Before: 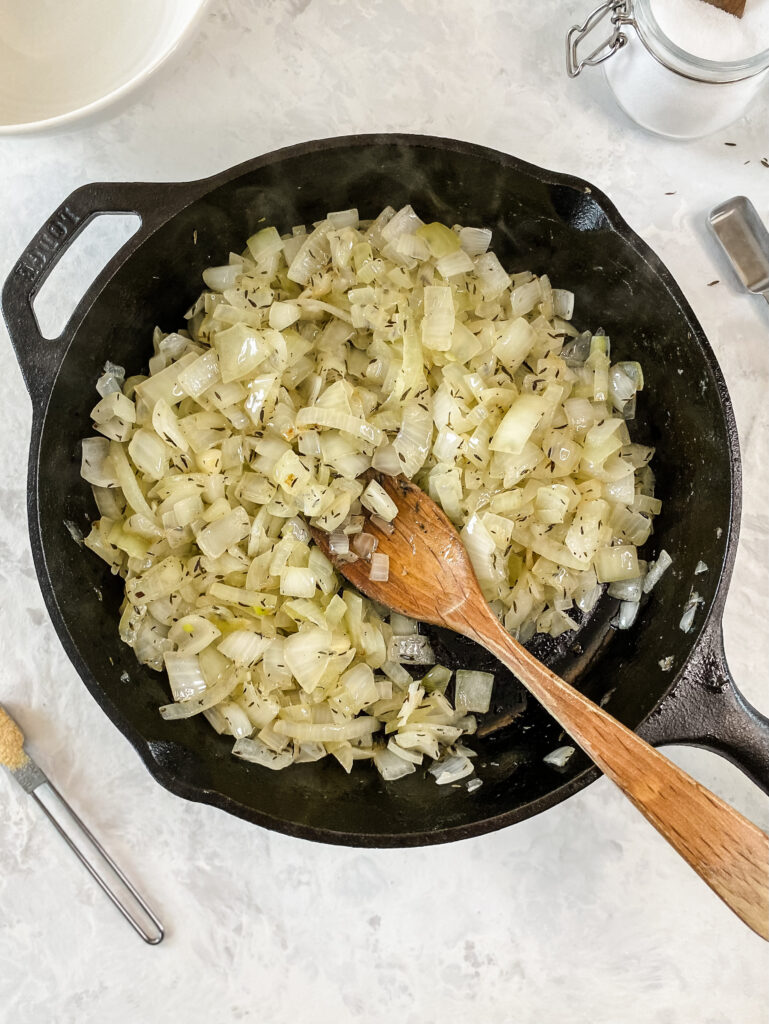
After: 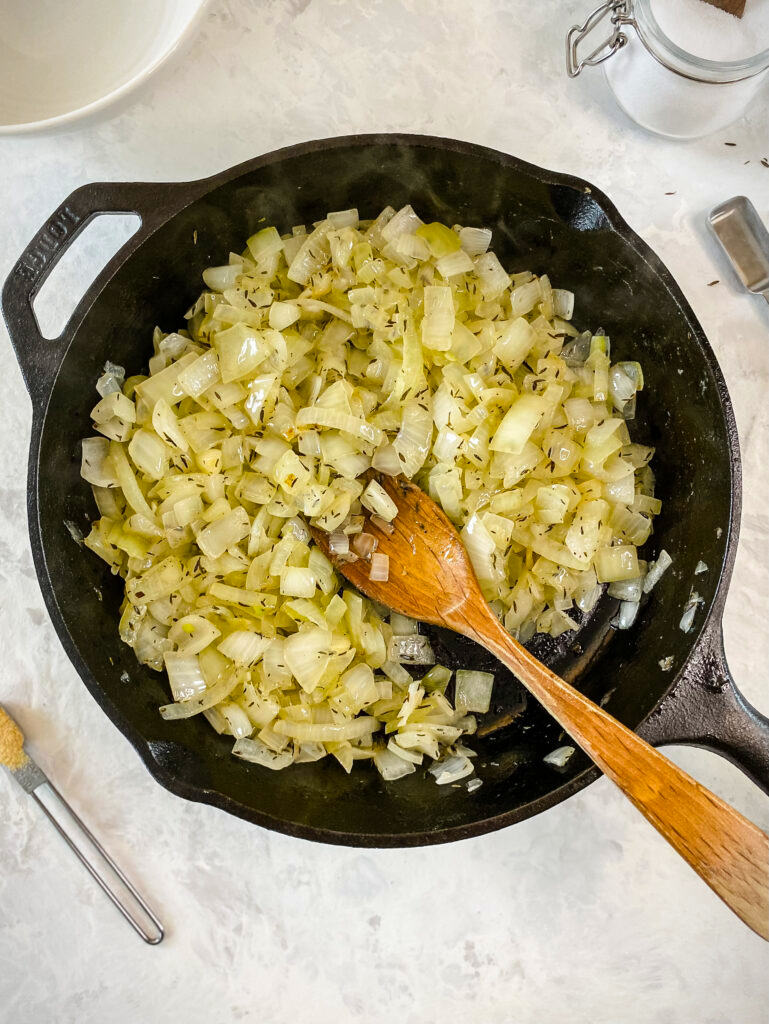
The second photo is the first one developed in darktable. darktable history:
color balance rgb: perceptual saturation grading › global saturation 30%, global vibrance 20%
vignetting: fall-off start 100%, fall-off radius 64.94%, automatic ratio true, unbound false
